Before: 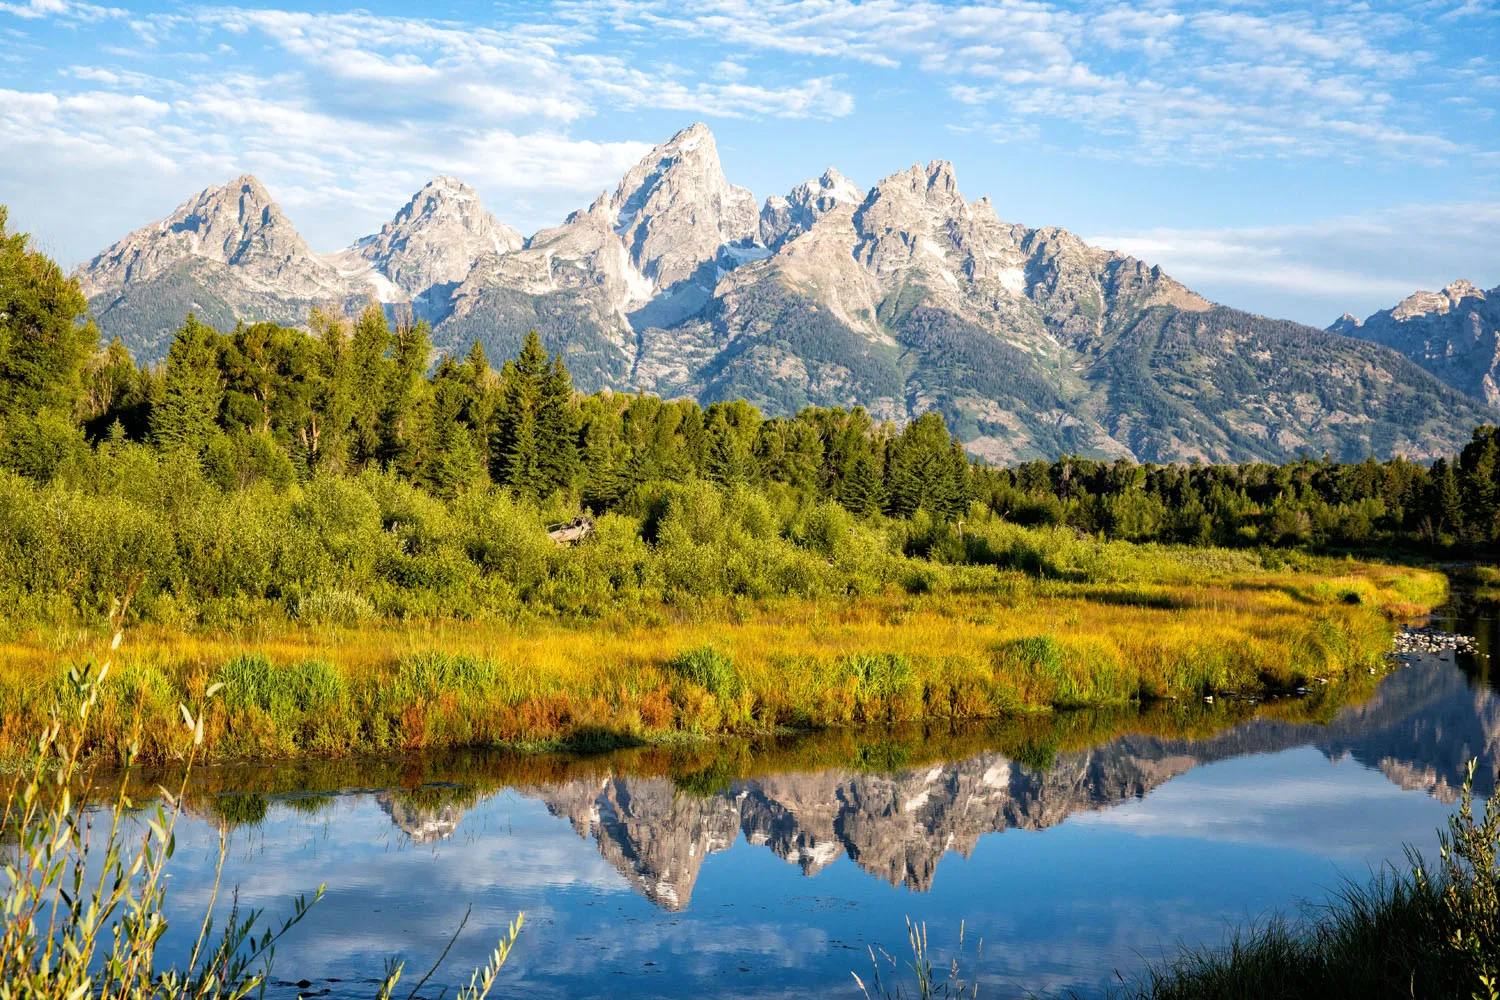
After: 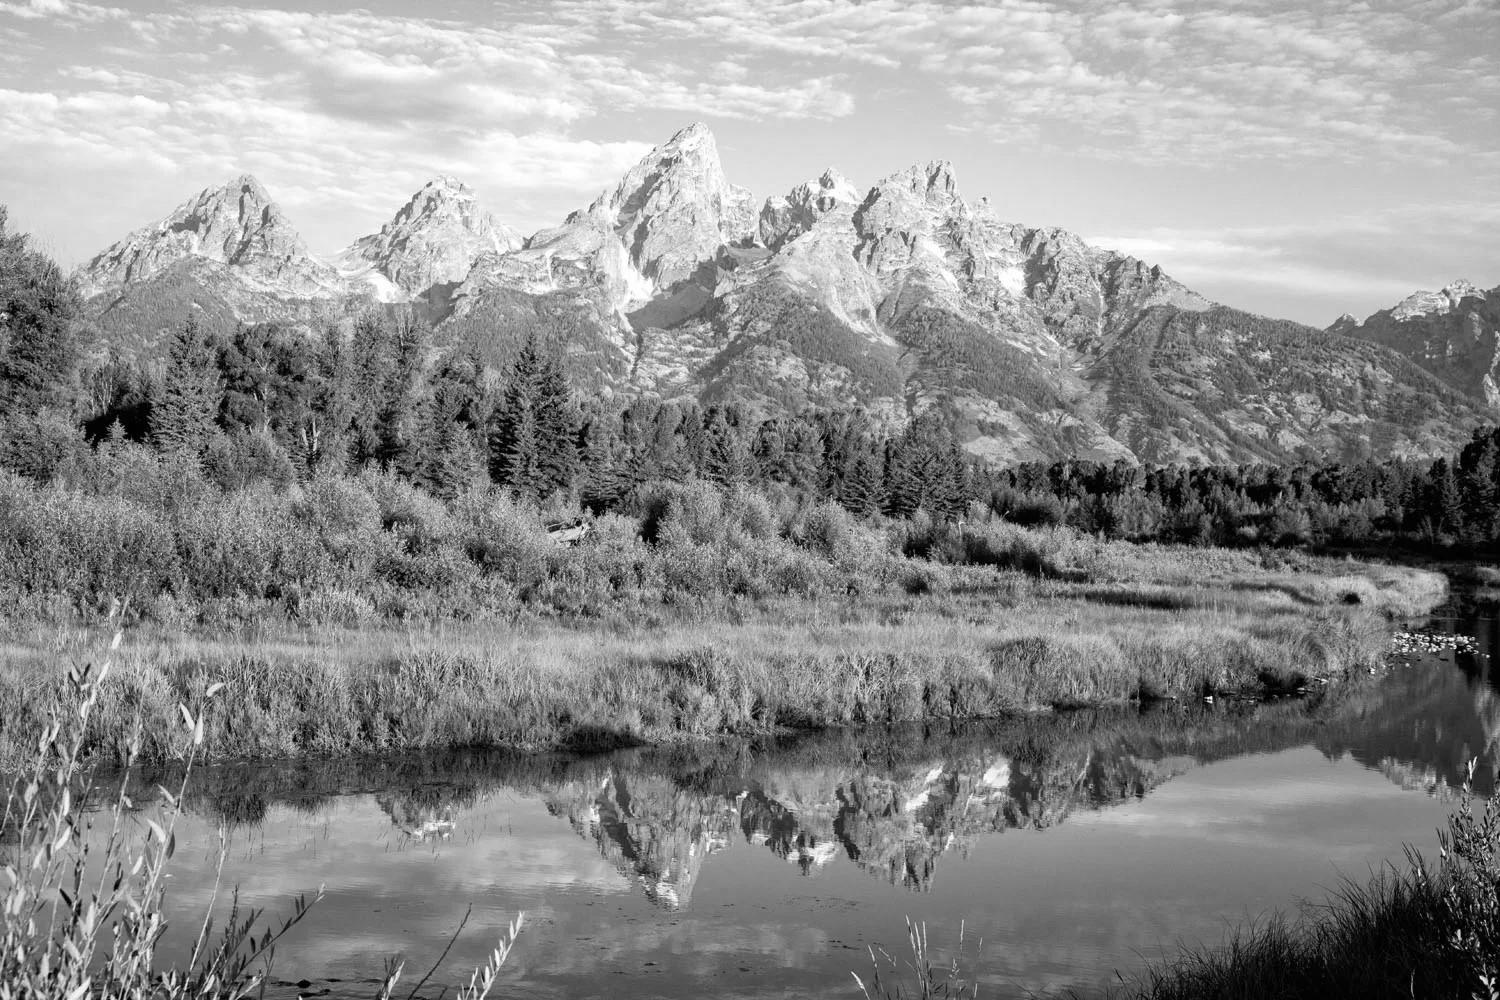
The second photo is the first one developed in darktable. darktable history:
monochrome: on, module defaults
exposure: compensate highlight preservation false
